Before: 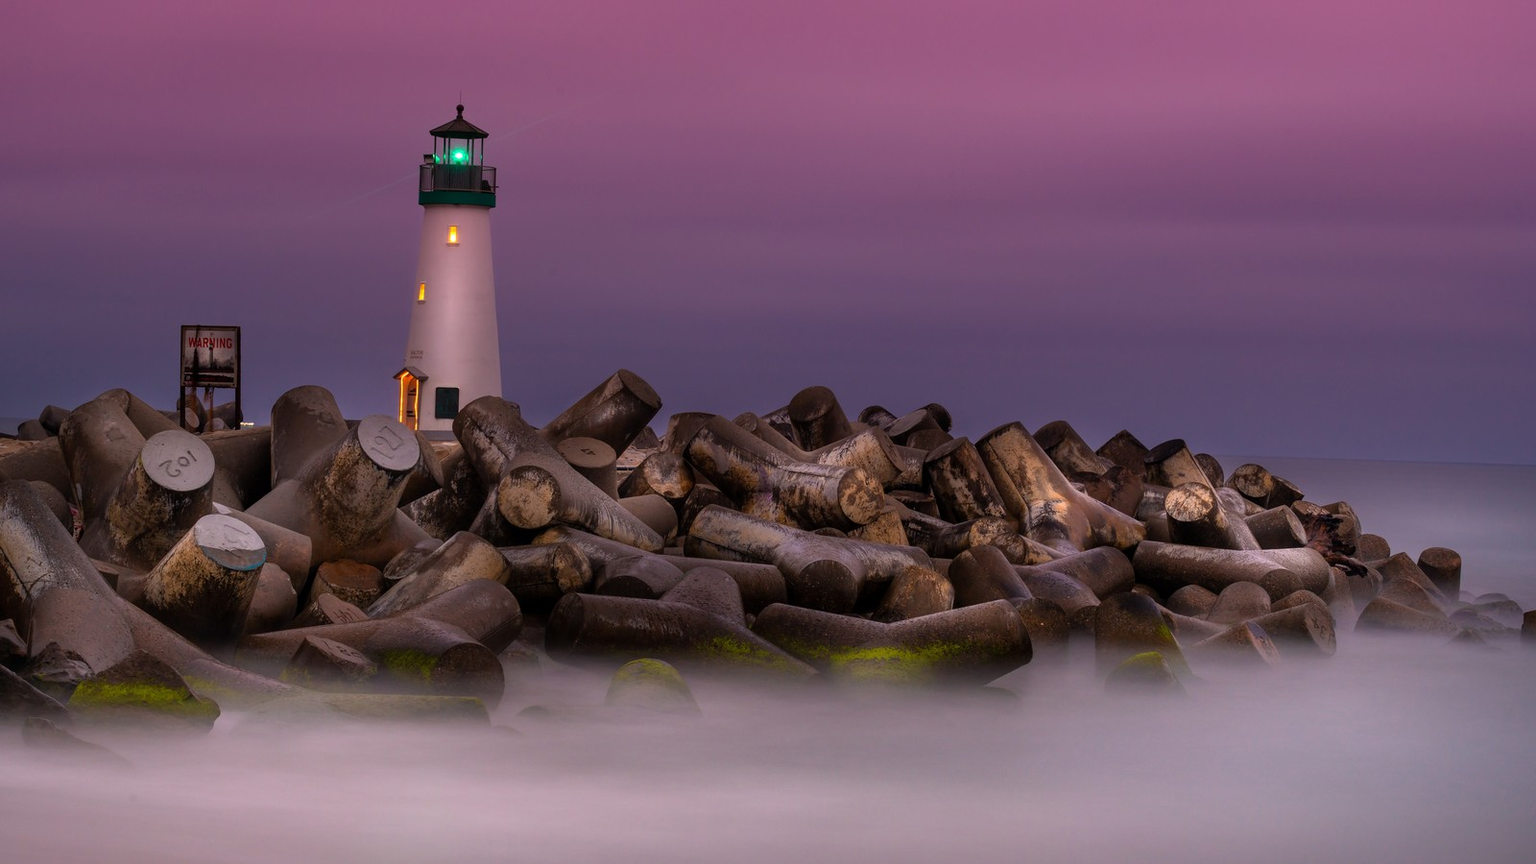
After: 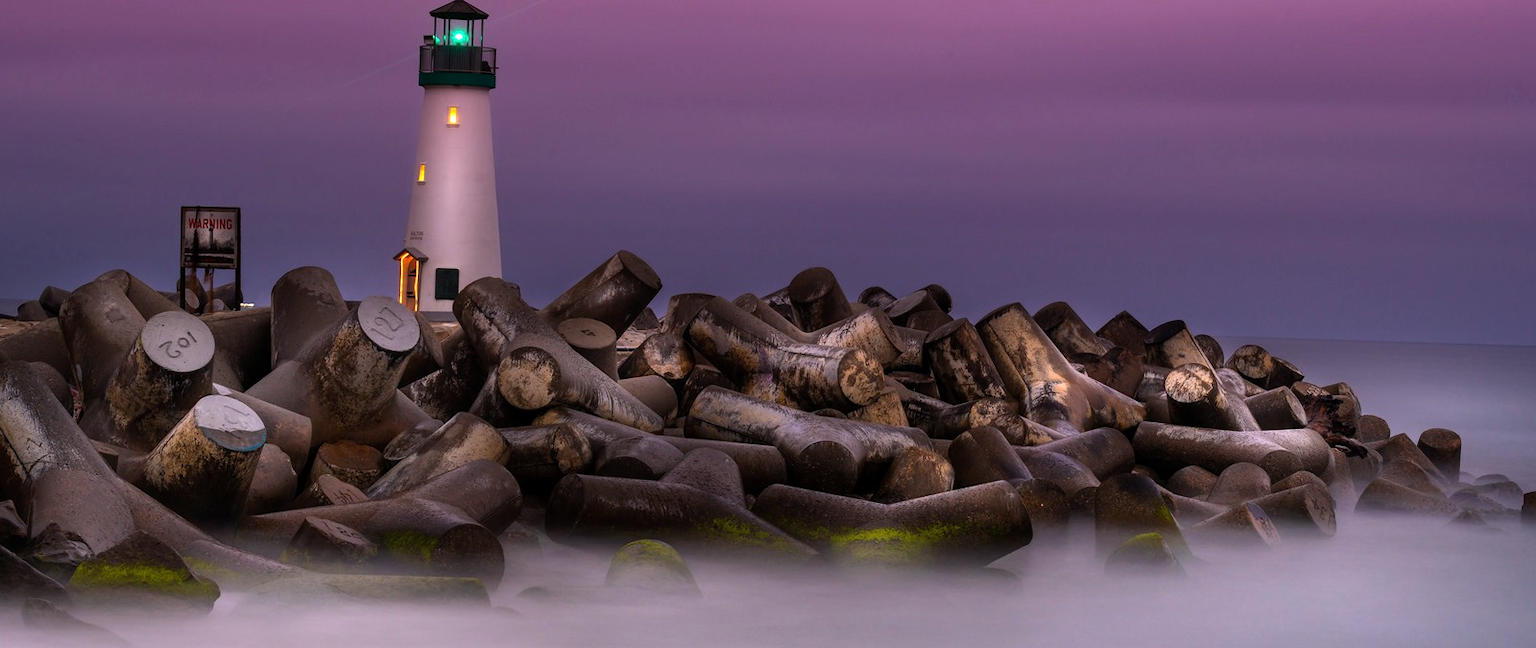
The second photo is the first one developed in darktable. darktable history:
white balance: red 0.974, blue 1.044
crop: top 13.819%, bottom 11.169%
tone equalizer: -8 EV -0.417 EV, -7 EV -0.389 EV, -6 EV -0.333 EV, -5 EV -0.222 EV, -3 EV 0.222 EV, -2 EV 0.333 EV, -1 EV 0.389 EV, +0 EV 0.417 EV, edges refinement/feathering 500, mask exposure compensation -1.57 EV, preserve details no
shadows and highlights: shadows 20.91, highlights -82.73, soften with gaussian
